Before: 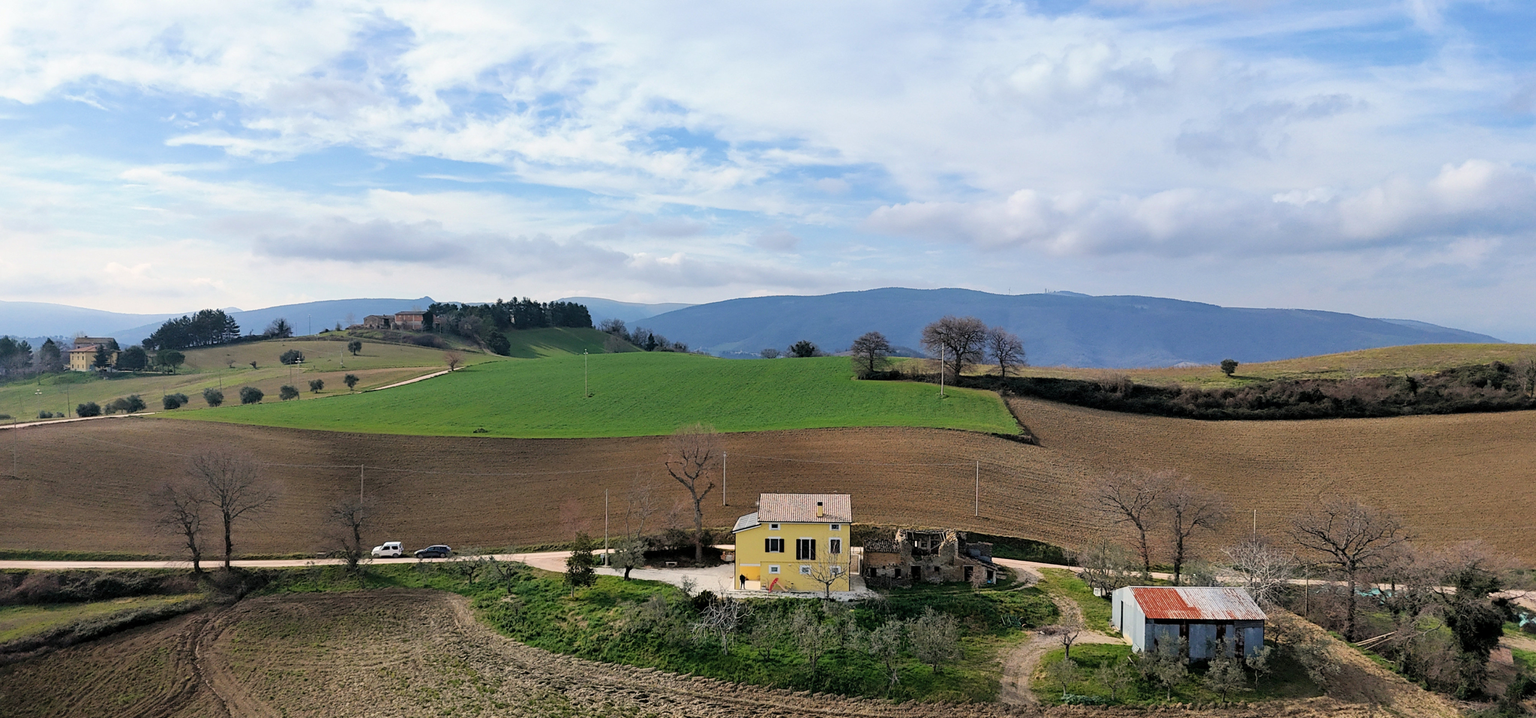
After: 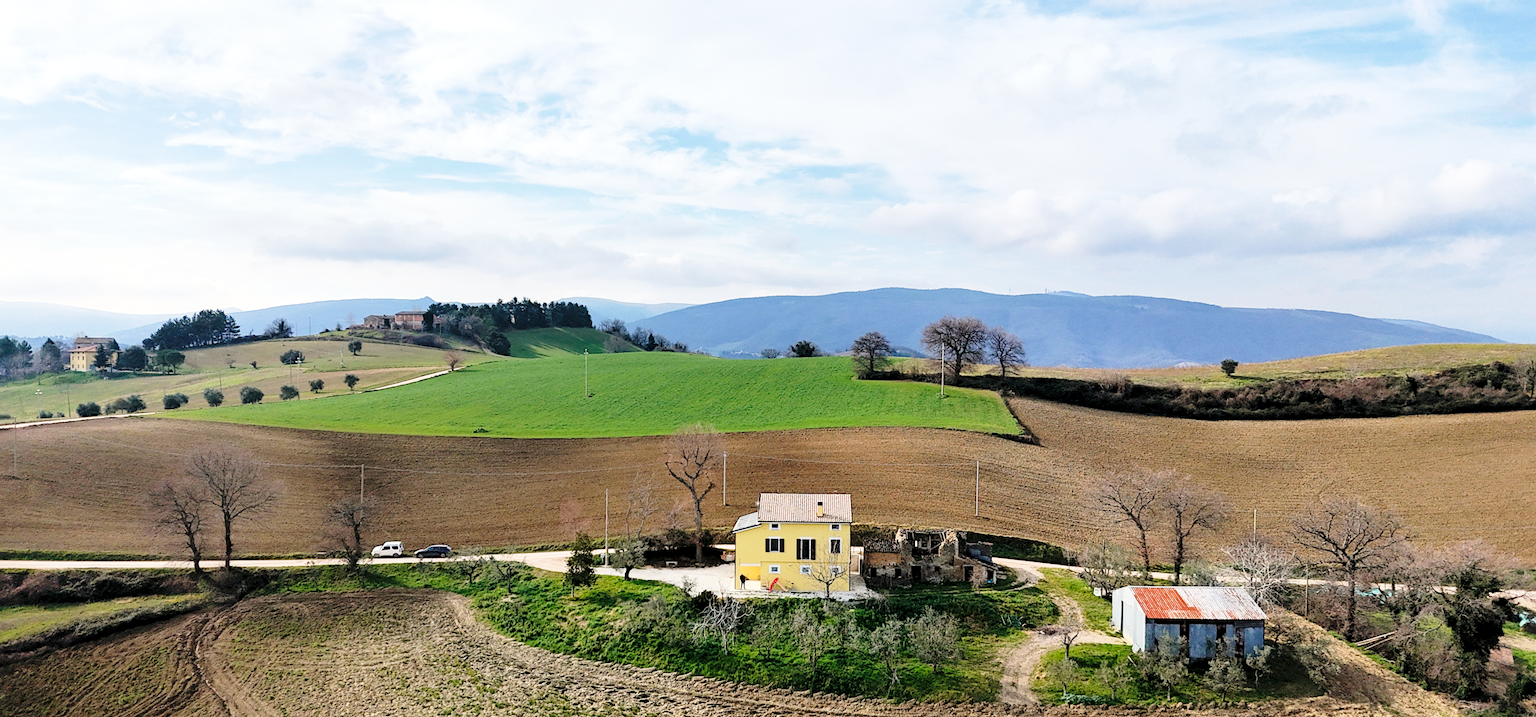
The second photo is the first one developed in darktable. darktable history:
base curve: curves: ch0 [(0, 0) (0.028, 0.03) (0.121, 0.232) (0.46, 0.748) (0.859, 0.968) (1, 1)], preserve colors none
local contrast: highlights 100%, shadows 100%, detail 120%, midtone range 0.2
